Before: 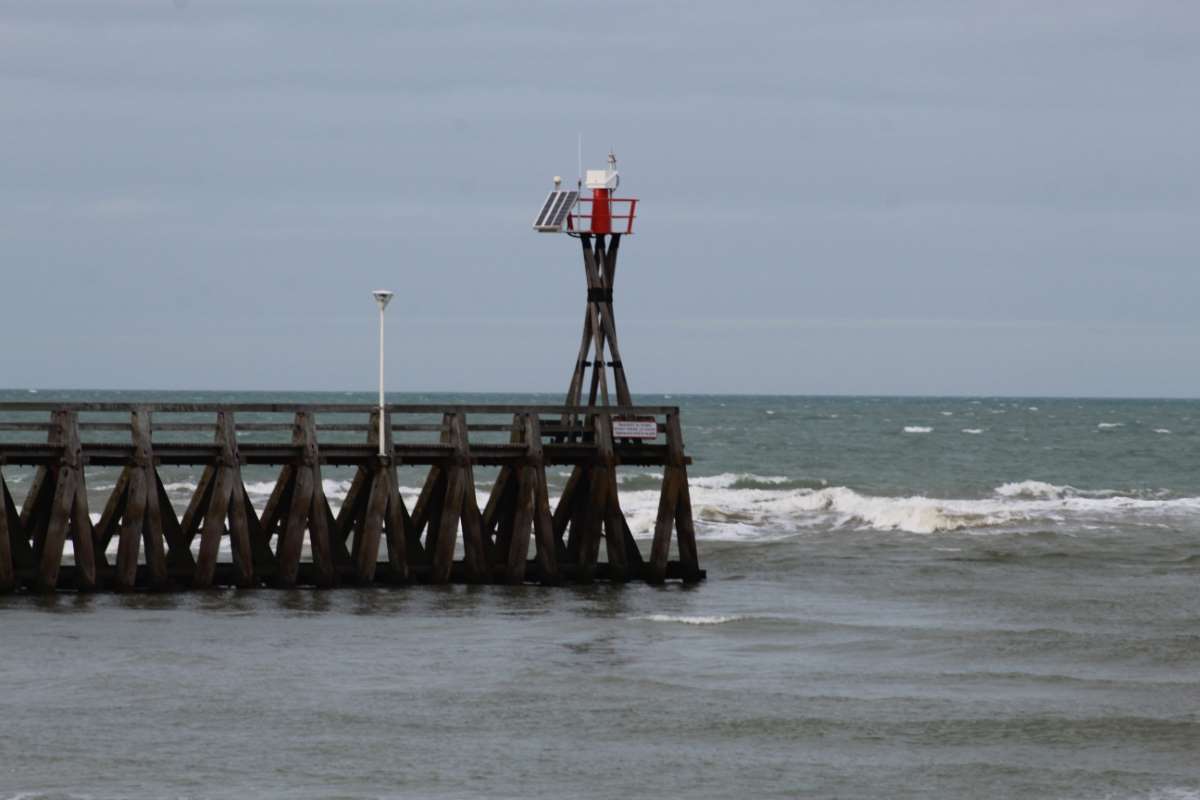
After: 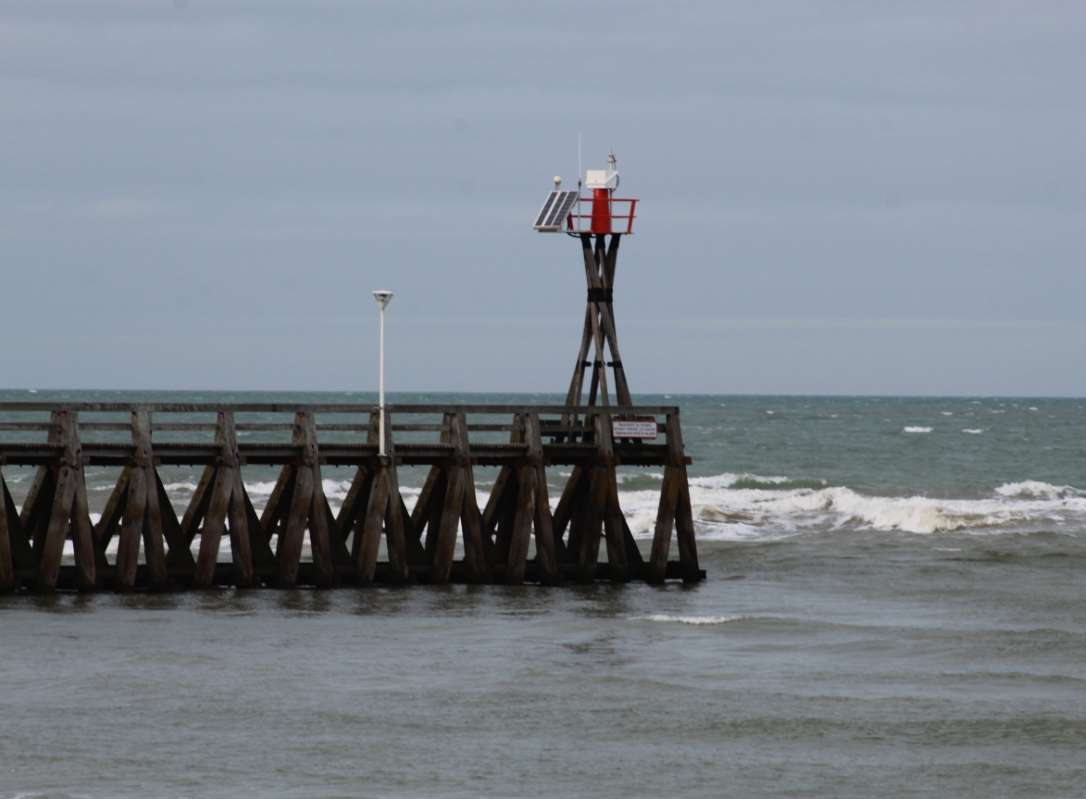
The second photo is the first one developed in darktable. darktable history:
crop: right 9.484%, bottom 0.029%
